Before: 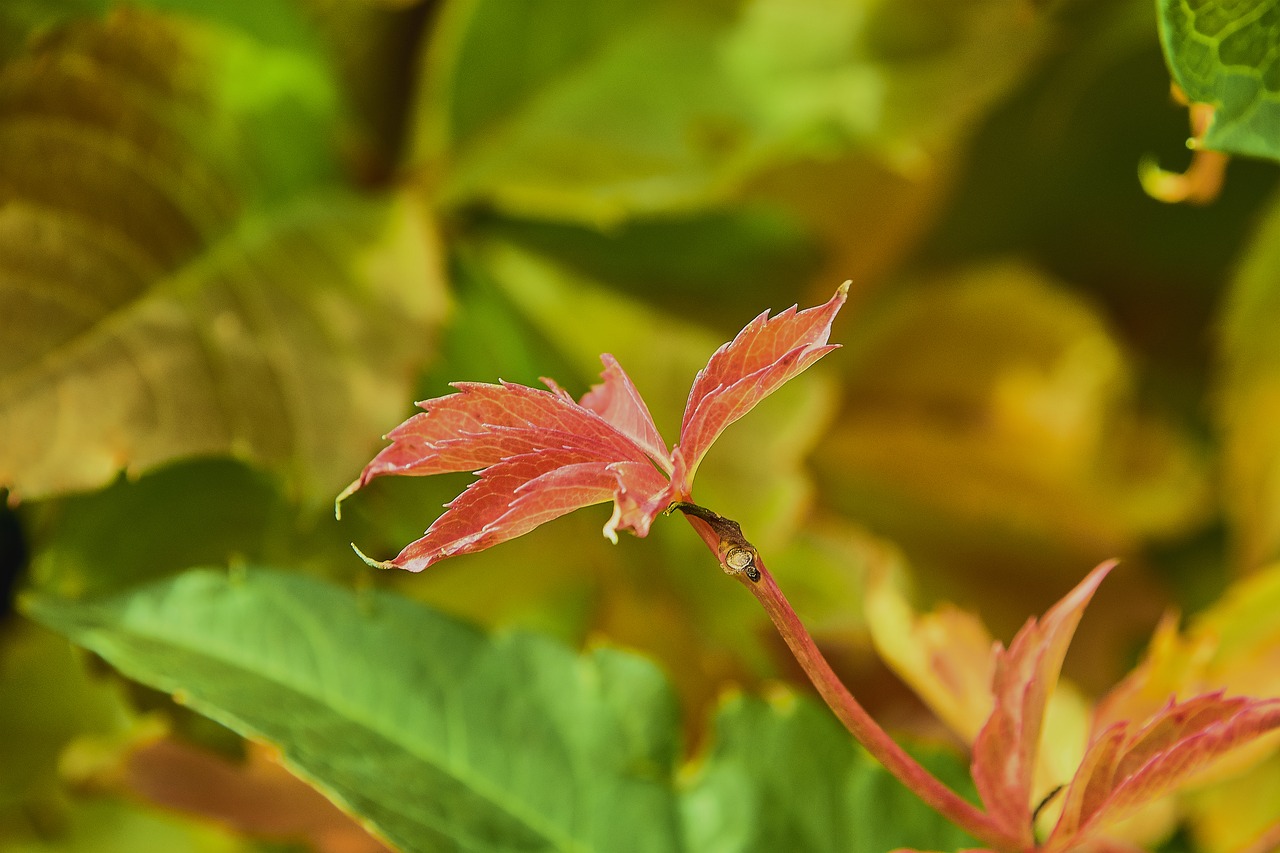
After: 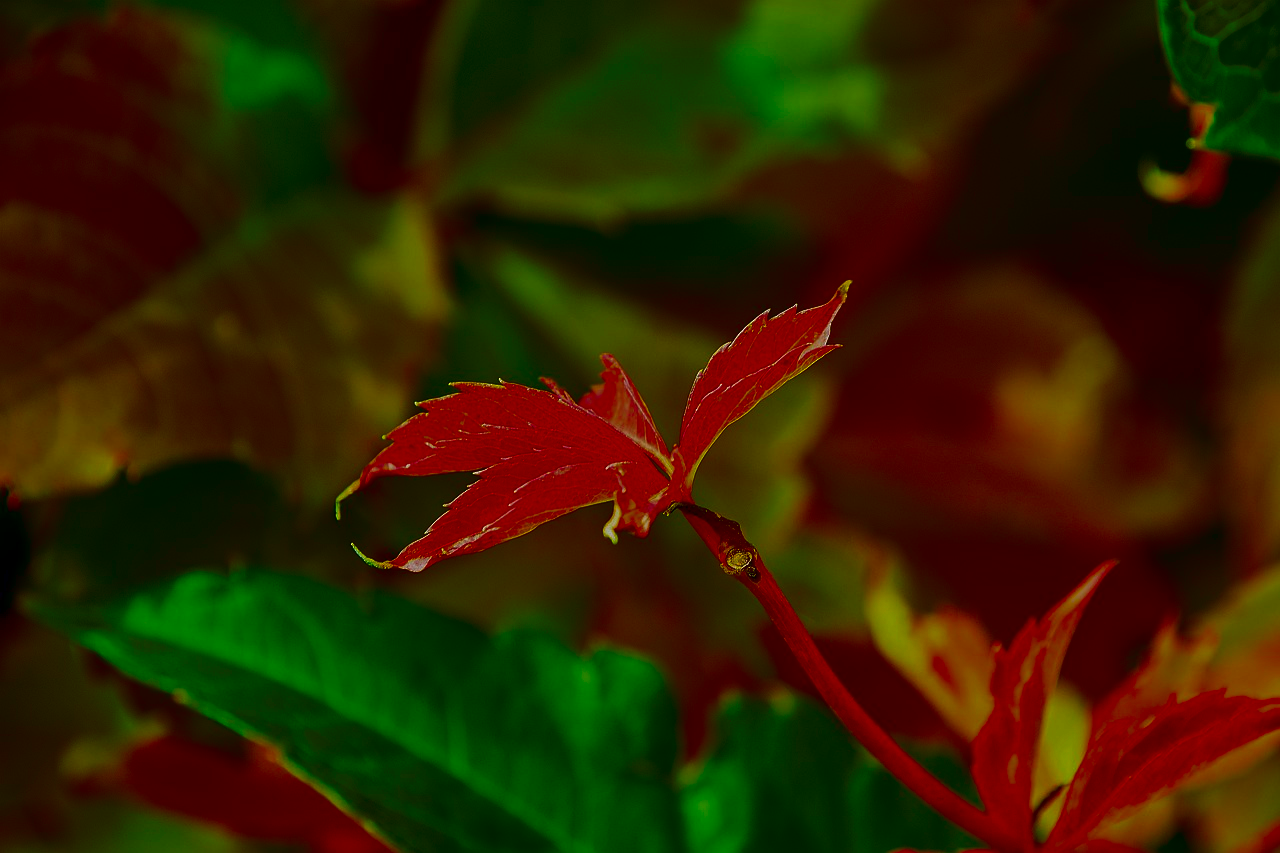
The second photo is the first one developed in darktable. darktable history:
contrast brightness saturation: brightness -0.98, saturation 0.98
